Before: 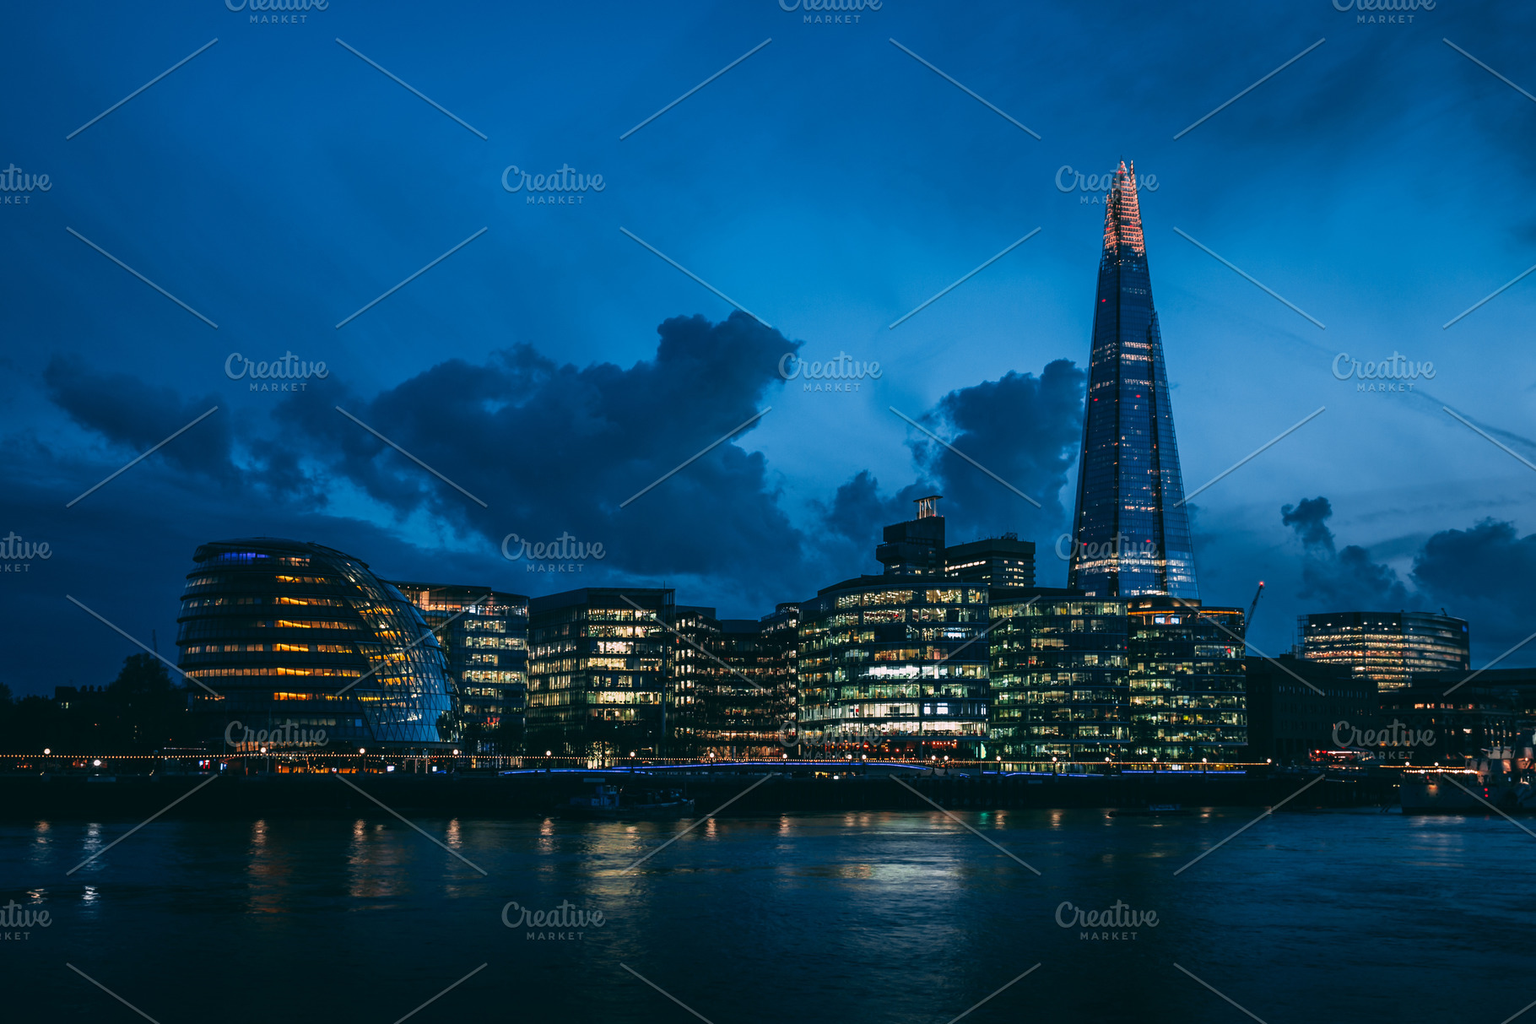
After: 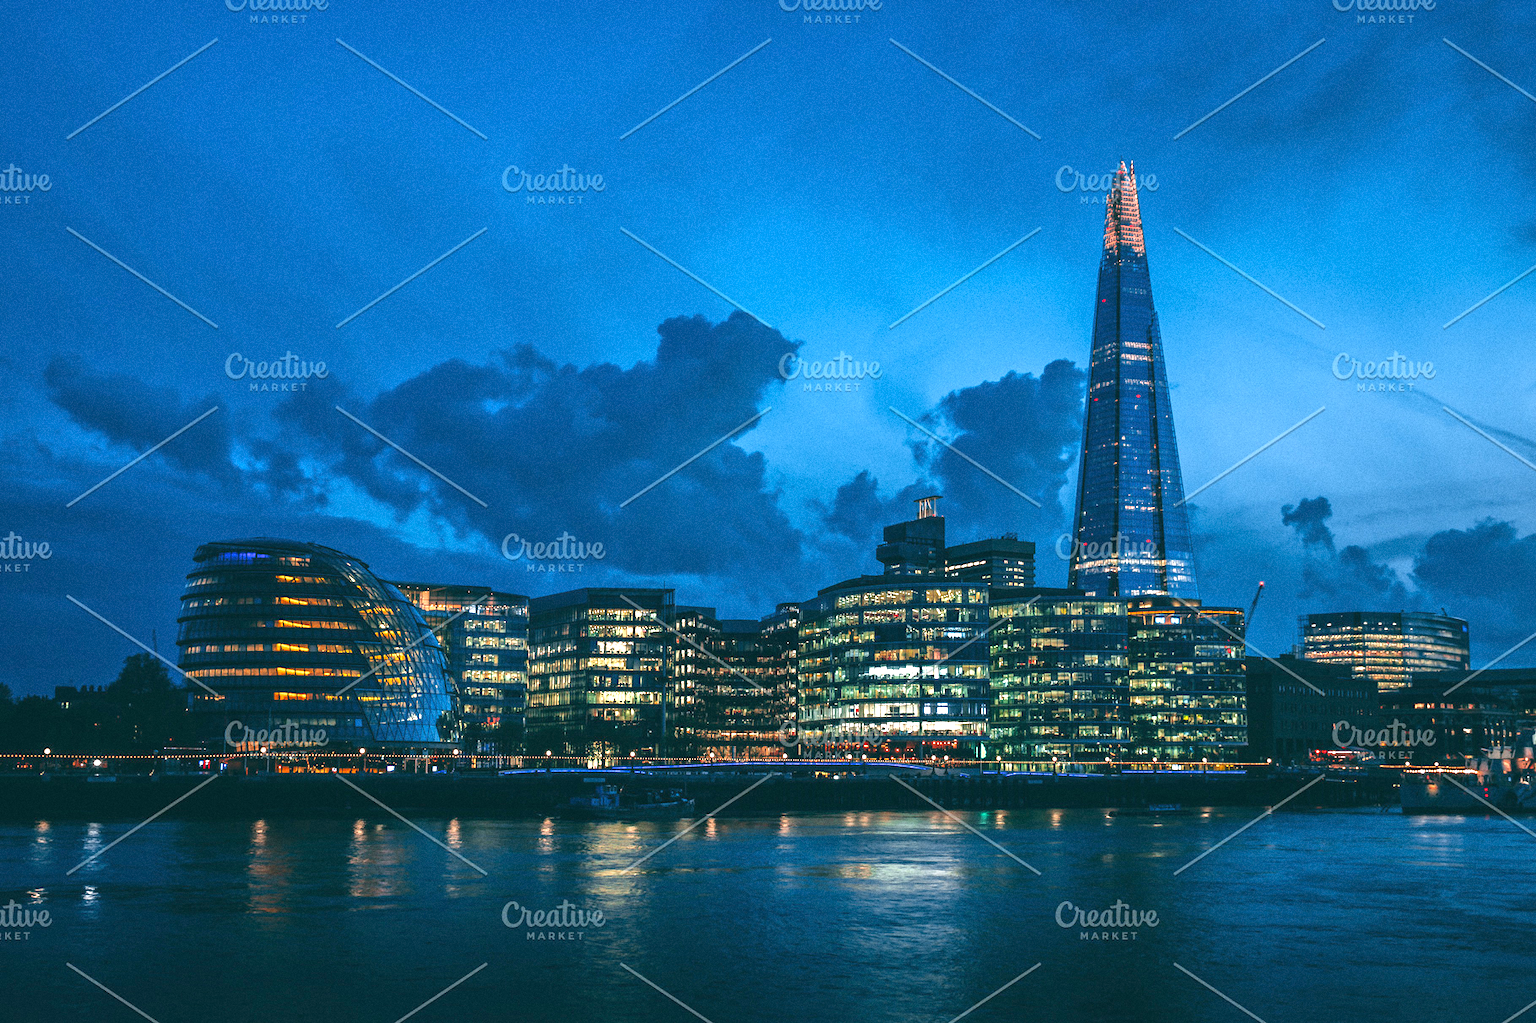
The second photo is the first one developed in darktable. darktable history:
exposure: black level correction 0, exposure 1.741 EV, compensate exposure bias true, compensate highlight preservation false
grain: coarseness 0.47 ISO
tone equalizer: -8 EV -0.002 EV, -7 EV 0.005 EV, -6 EV -0.008 EV, -5 EV 0.007 EV, -4 EV -0.042 EV, -3 EV -0.233 EV, -2 EV -0.662 EV, -1 EV -0.983 EV, +0 EV -0.969 EV, smoothing diameter 2%, edges refinement/feathering 20, mask exposure compensation -1.57 EV, filter diffusion 5
